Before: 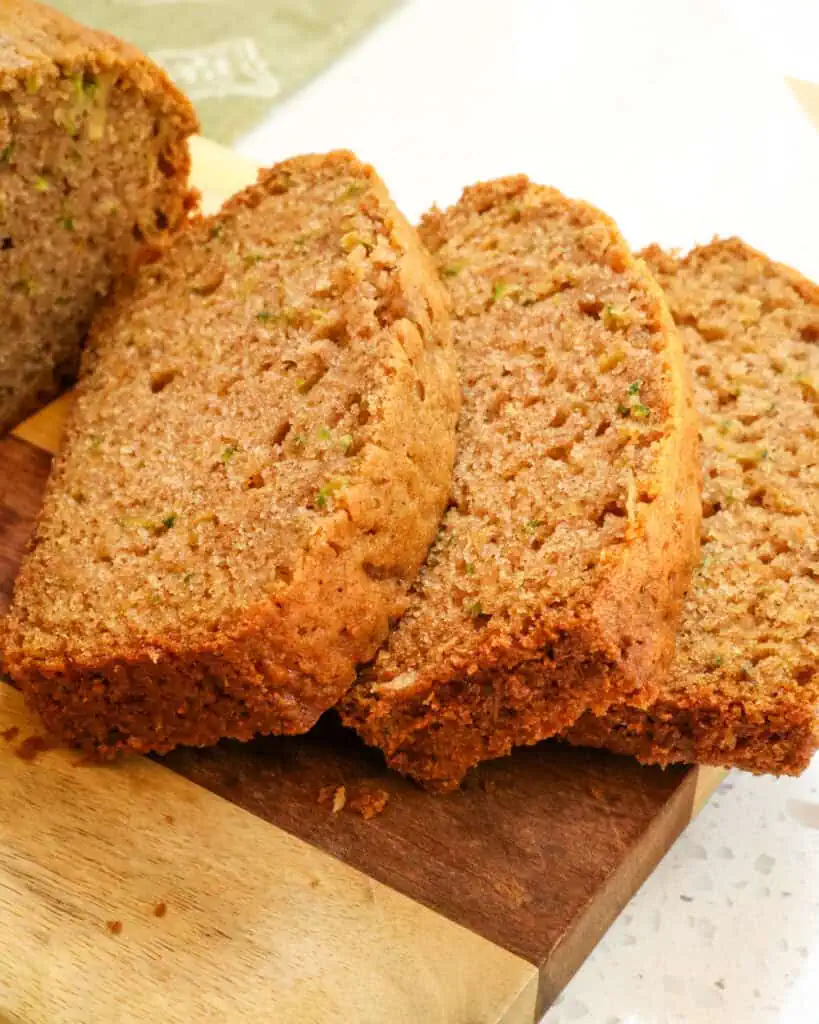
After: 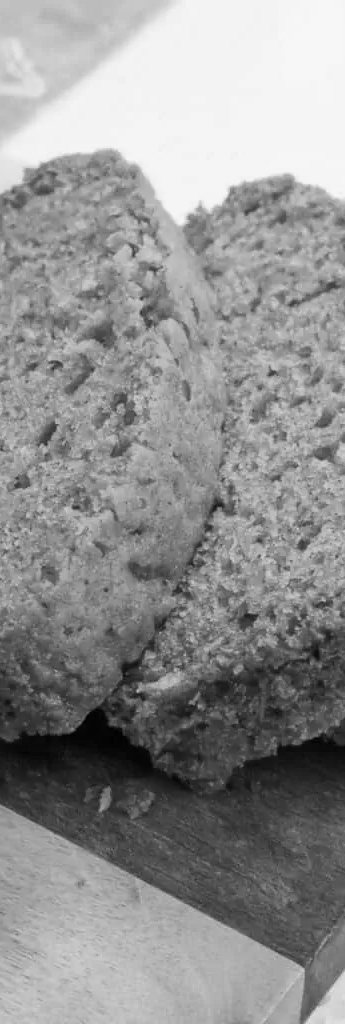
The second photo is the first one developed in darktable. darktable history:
crop: left 28.583%, right 29.231%
color calibration: output gray [0.21, 0.42, 0.37, 0], gray › normalize channels true, illuminant same as pipeline (D50), adaptation XYZ, x 0.346, y 0.359, gamut compression 0
base curve: curves: ch0 [(0, 0) (0.283, 0.295) (1, 1)], preserve colors none
